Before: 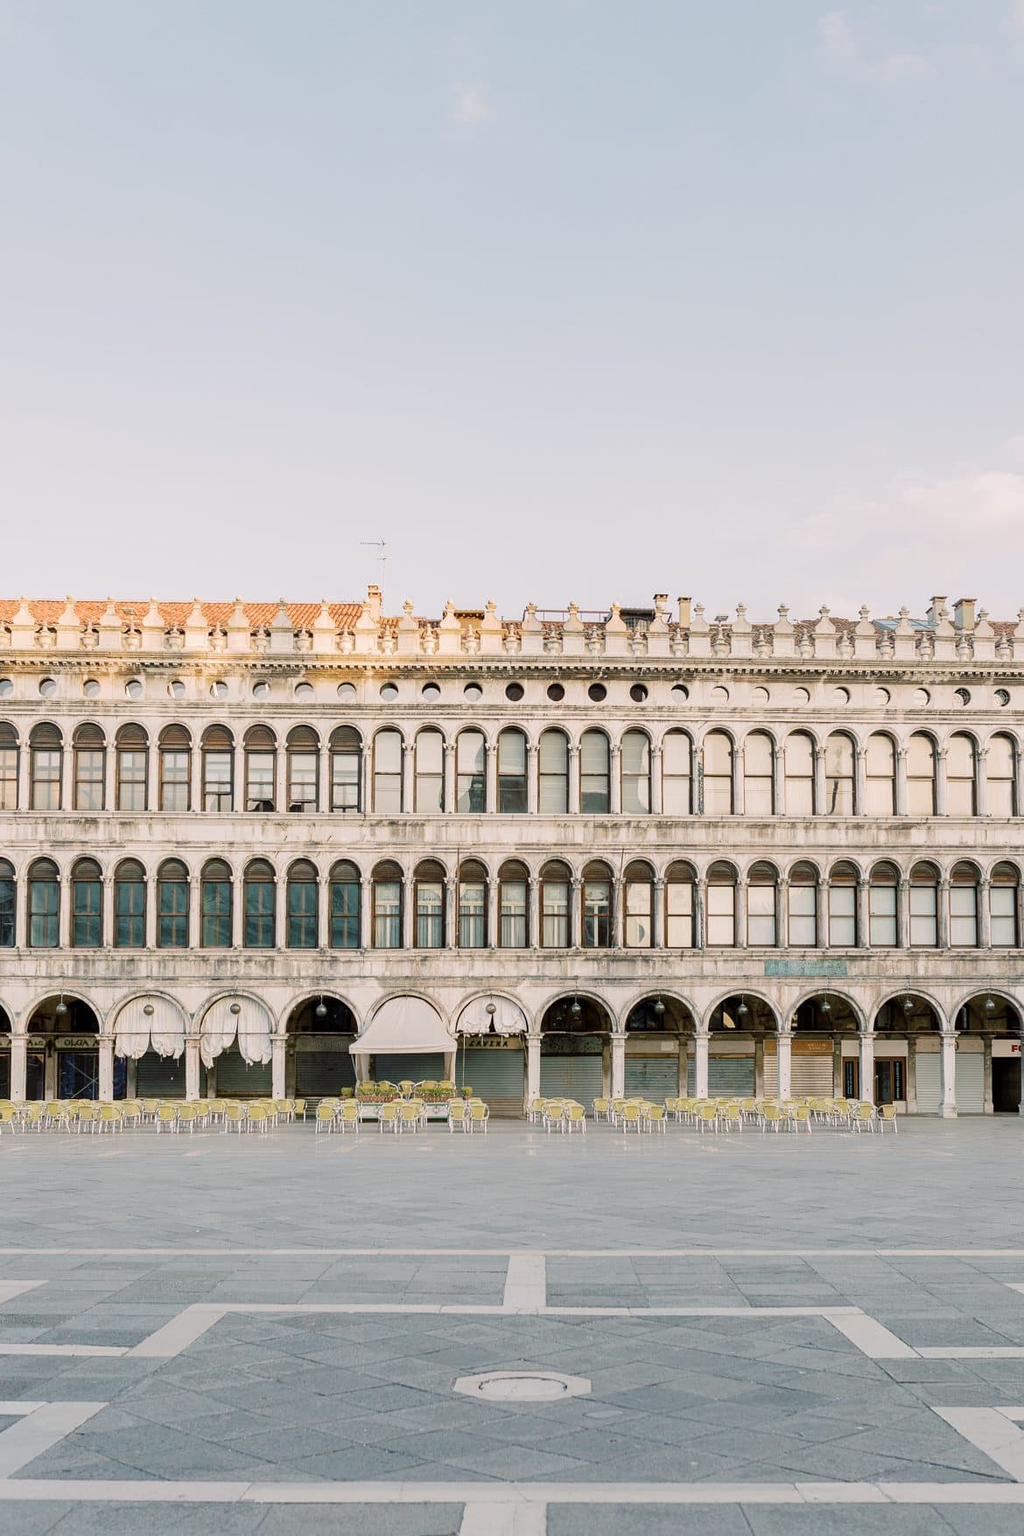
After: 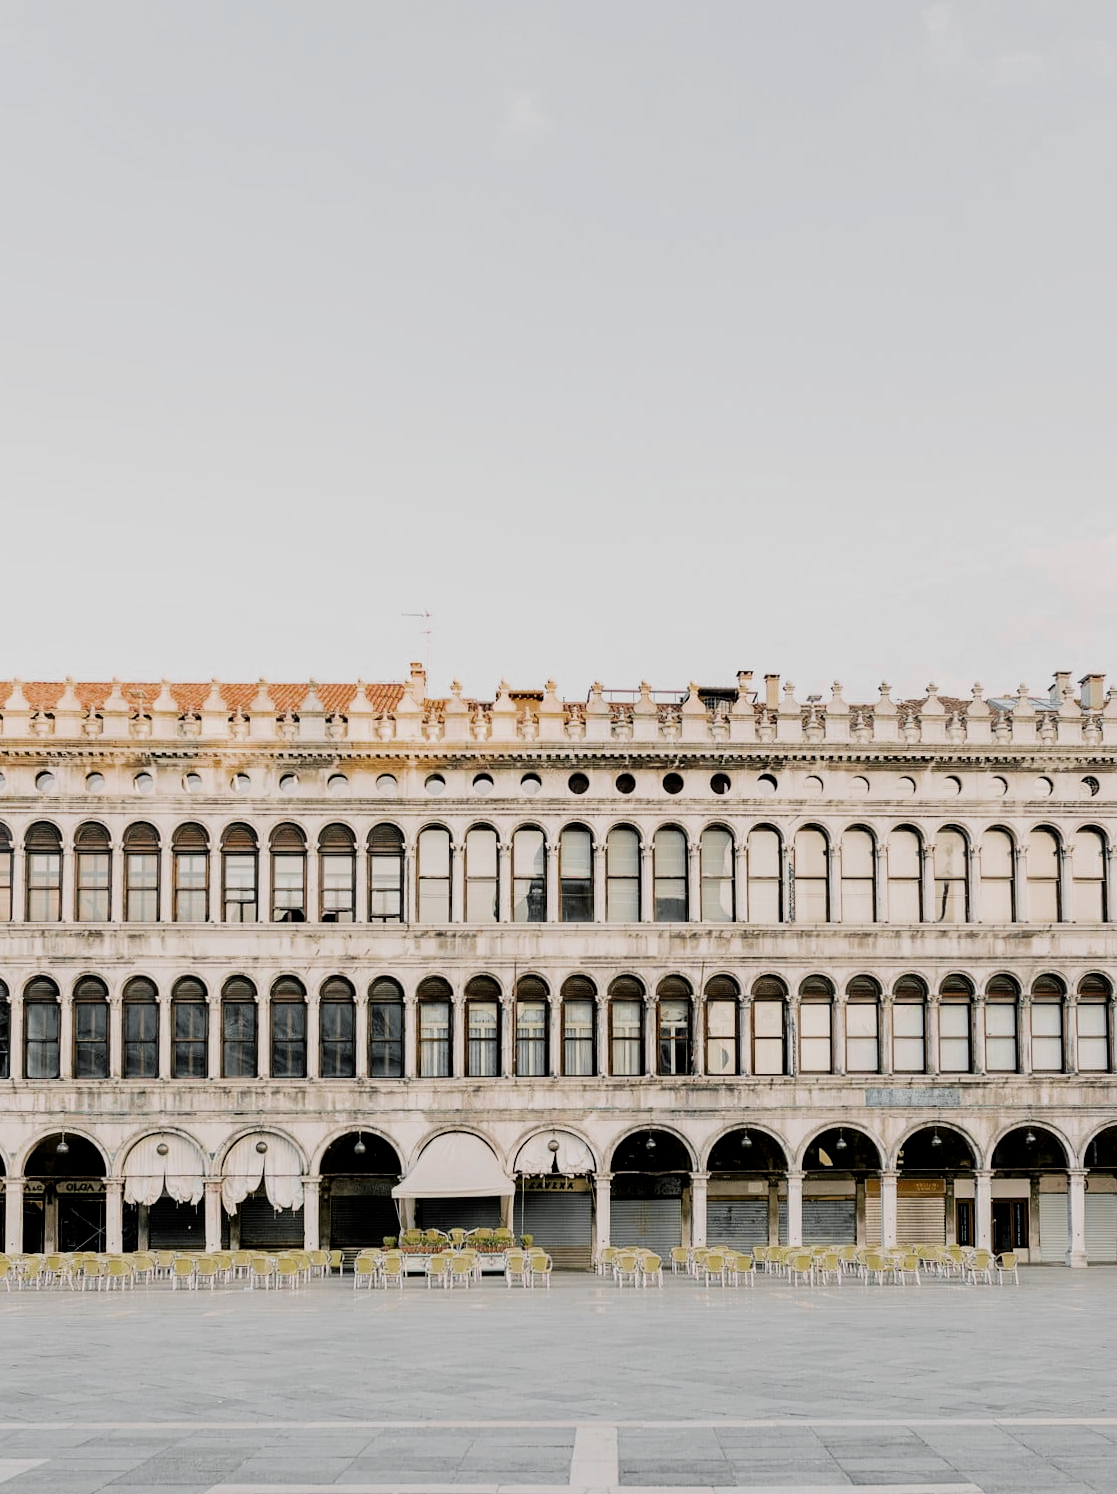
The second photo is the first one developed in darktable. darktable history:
crop and rotate: angle 0.332°, left 0.362%, right 3.262%, bottom 14.083%
filmic rgb: black relative exposure -5.07 EV, white relative exposure 3.97 EV, hardness 2.89, contrast 1.41, highlights saturation mix -28.81%
color zones: curves: ch0 [(0.004, 0.388) (0.125, 0.392) (0.25, 0.404) (0.375, 0.5) (0.5, 0.5) (0.625, 0.5) (0.75, 0.5) (0.875, 0.5)]; ch1 [(0, 0.5) (0.125, 0.5) (0.25, 0.5) (0.375, 0.124) (0.524, 0.124) (0.645, 0.128) (0.789, 0.132) (0.914, 0.096) (0.998, 0.068)]
exposure: black level correction 0.005, exposure 0.015 EV, compensate exposure bias true, compensate highlight preservation false
